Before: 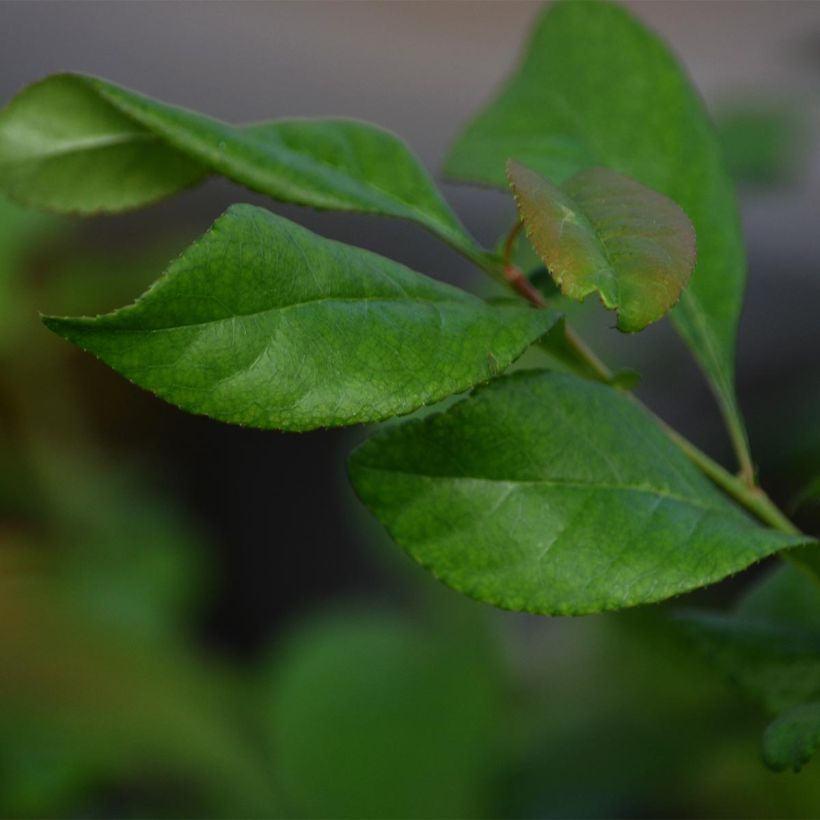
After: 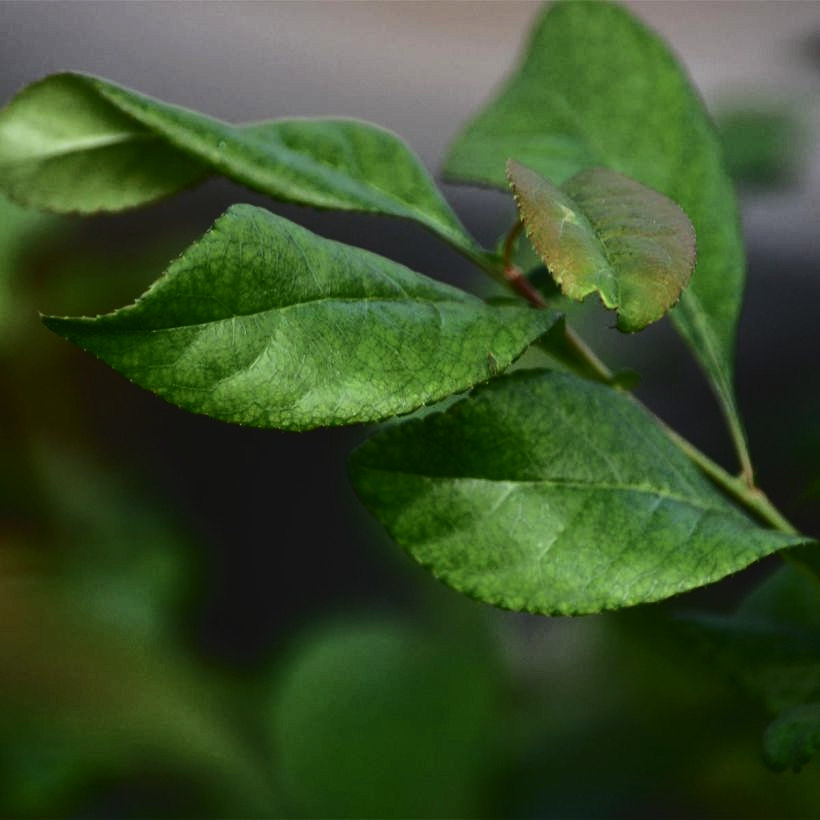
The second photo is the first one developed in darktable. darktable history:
exposure: exposure -0.042 EV, compensate highlight preservation false
tone curve: curves: ch0 [(0, 0) (0.003, 0.049) (0.011, 0.052) (0.025, 0.057) (0.044, 0.069) (0.069, 0.076) (0.1, 0.09) (0.136, 0.111) (0.177, 0.15) (0.224, 0.197) (0.277, 0.267) (0.335, 0.366) (0.399, 0.477) (0.468, 0.561) (0.543, 0.651) (0.623, 0.733) (0.709, 0.804) (0.801, 0.869) (0.898, 0.924) (1, 1)], color space Lab, independent channels
tone equalizer: -8 EV -0.73 EV, -7 EV -0.724 EV, -6 EV -0.56 EV, -5 EV -0.386 EV, -3 EV 0.373 EV, -2 EV 0.6 EV, -1 EV 0.699 EV, +0 EV 0.721 EV, edges refinement/feathering 500, mask exposure compensation -1.57 EV, preserve details no
